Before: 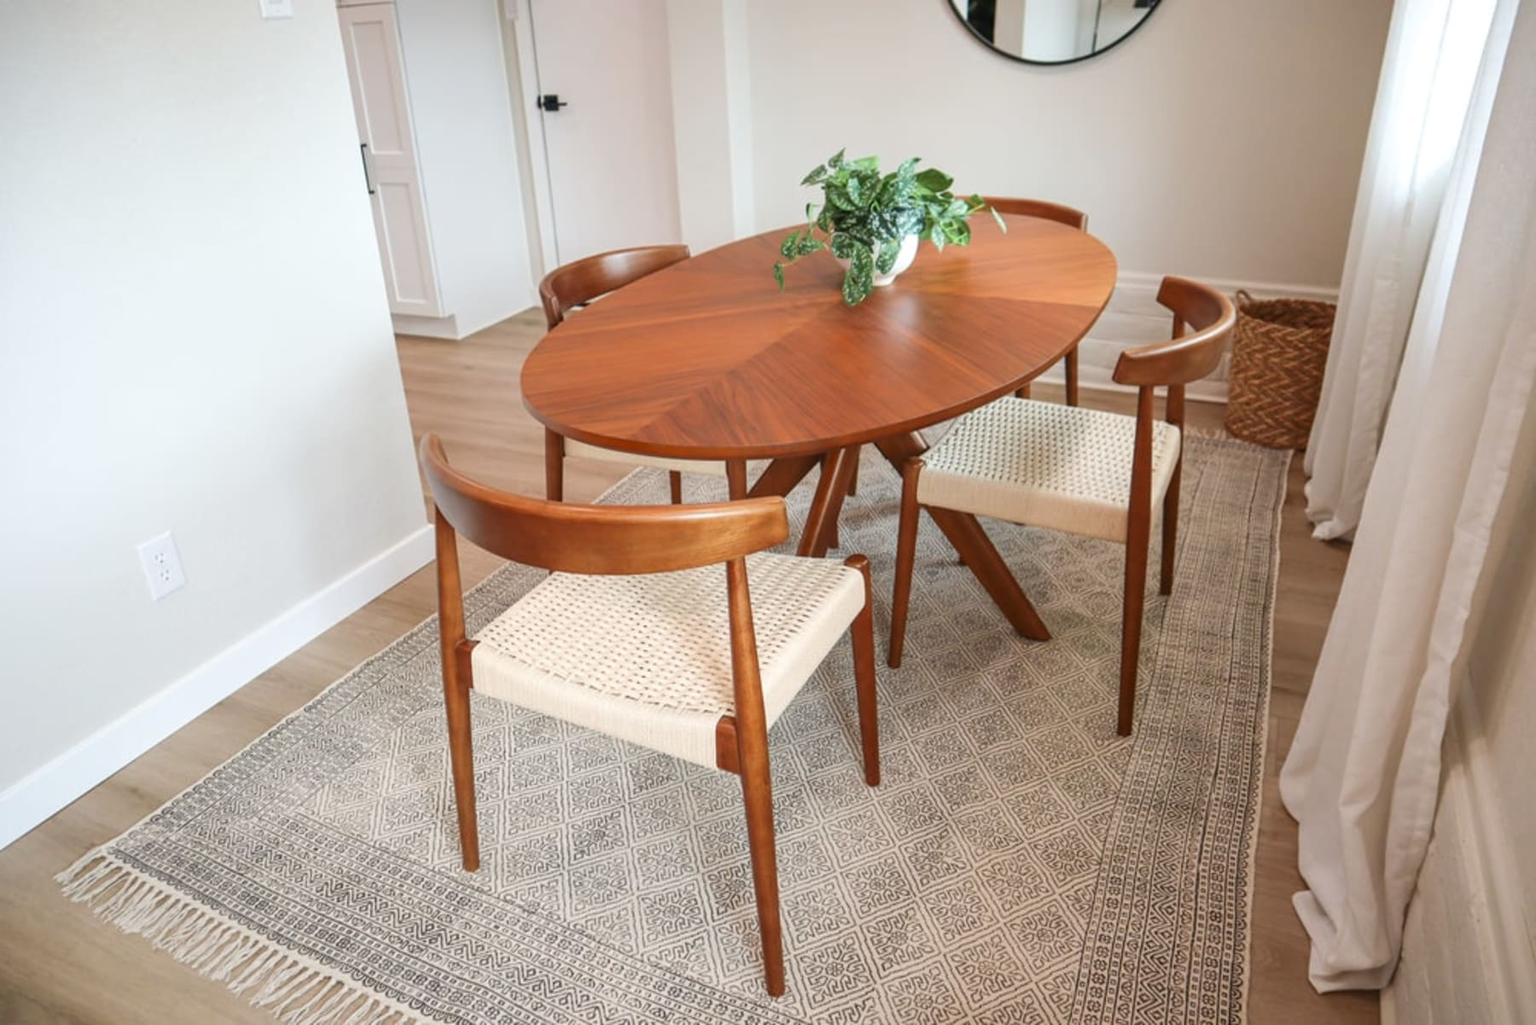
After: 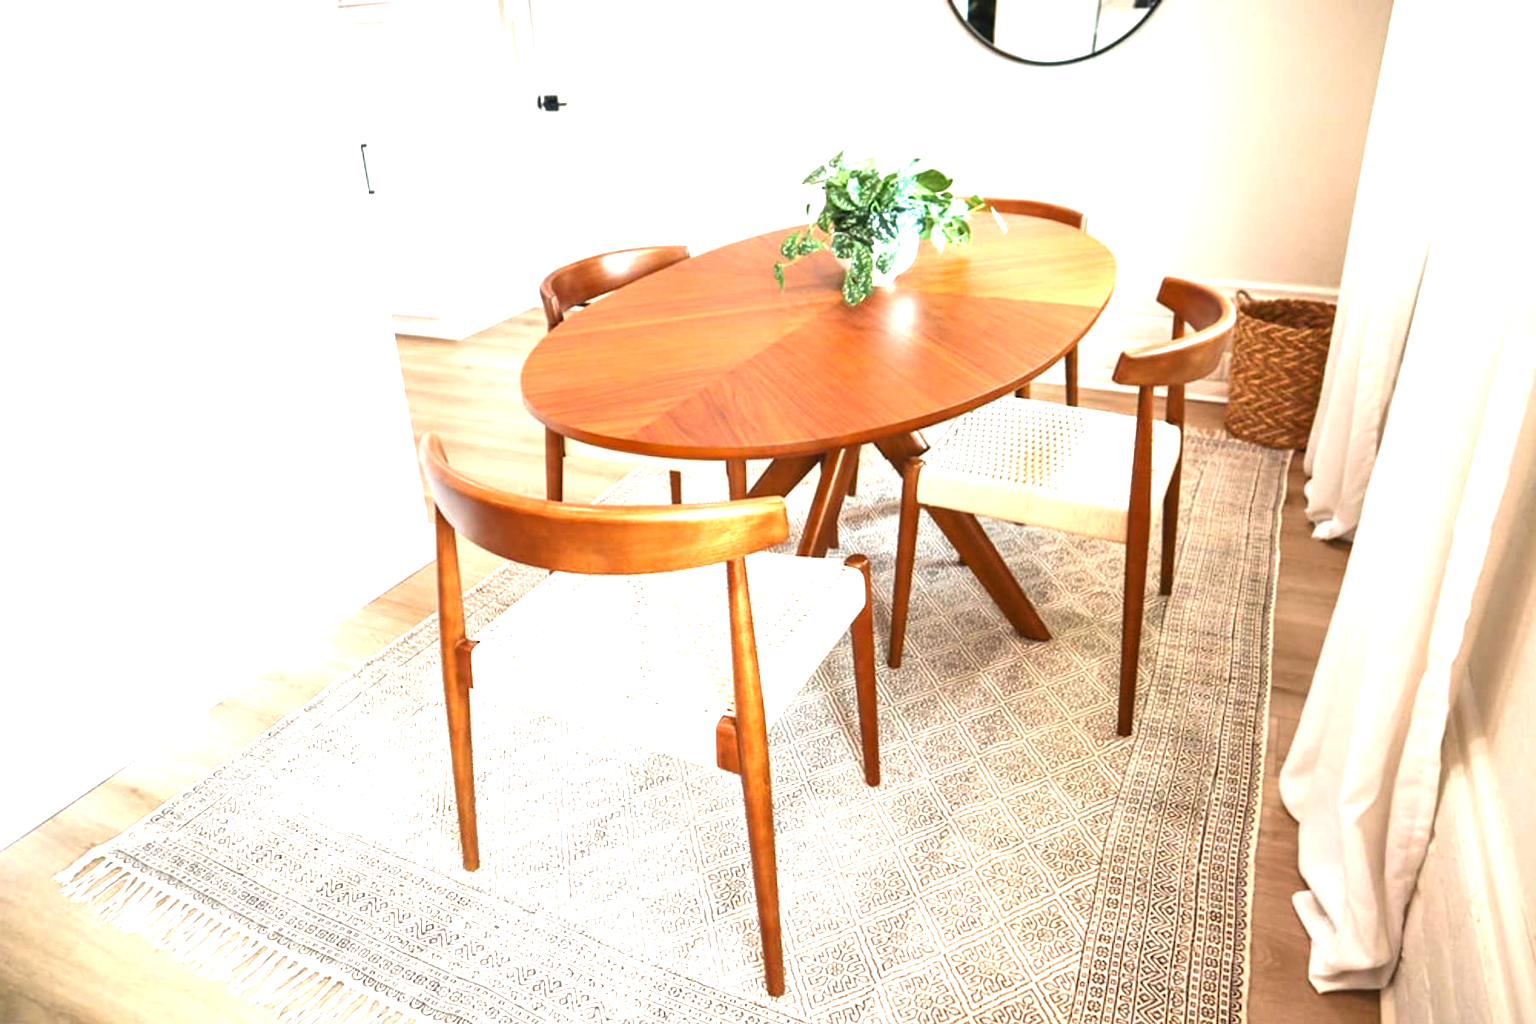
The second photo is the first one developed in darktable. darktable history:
exposure: black level correction 0, exposure 1.199 EV, compensate highlight preservation false
color balance rgb: power › luminance -8.826%, perceptual saturation grading › global saturation 1.746%, perceptual saturation grading › highlights -1.768%, perceptual saturation grading › mid-tones 4.292%, perceptual saturation grading › shadows 7.614%, perceptual brilliance grading › highlights 11.224%, global vibrance 20%
